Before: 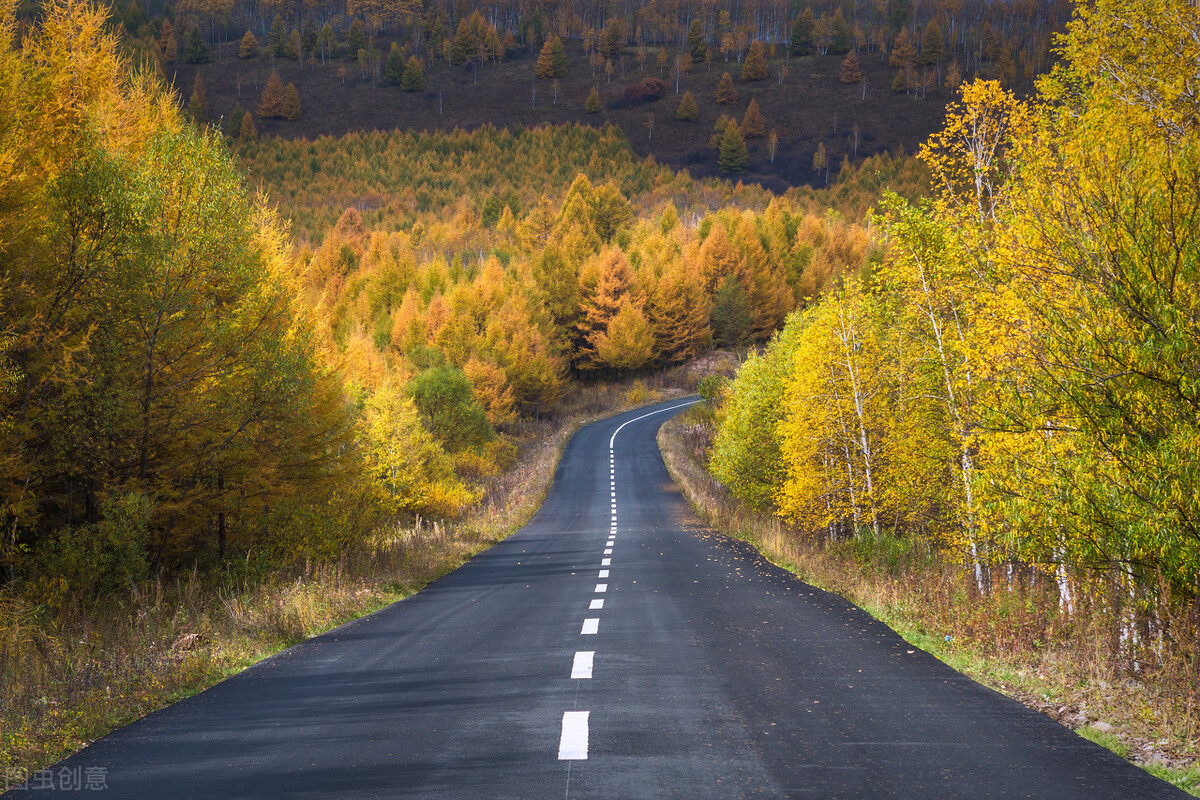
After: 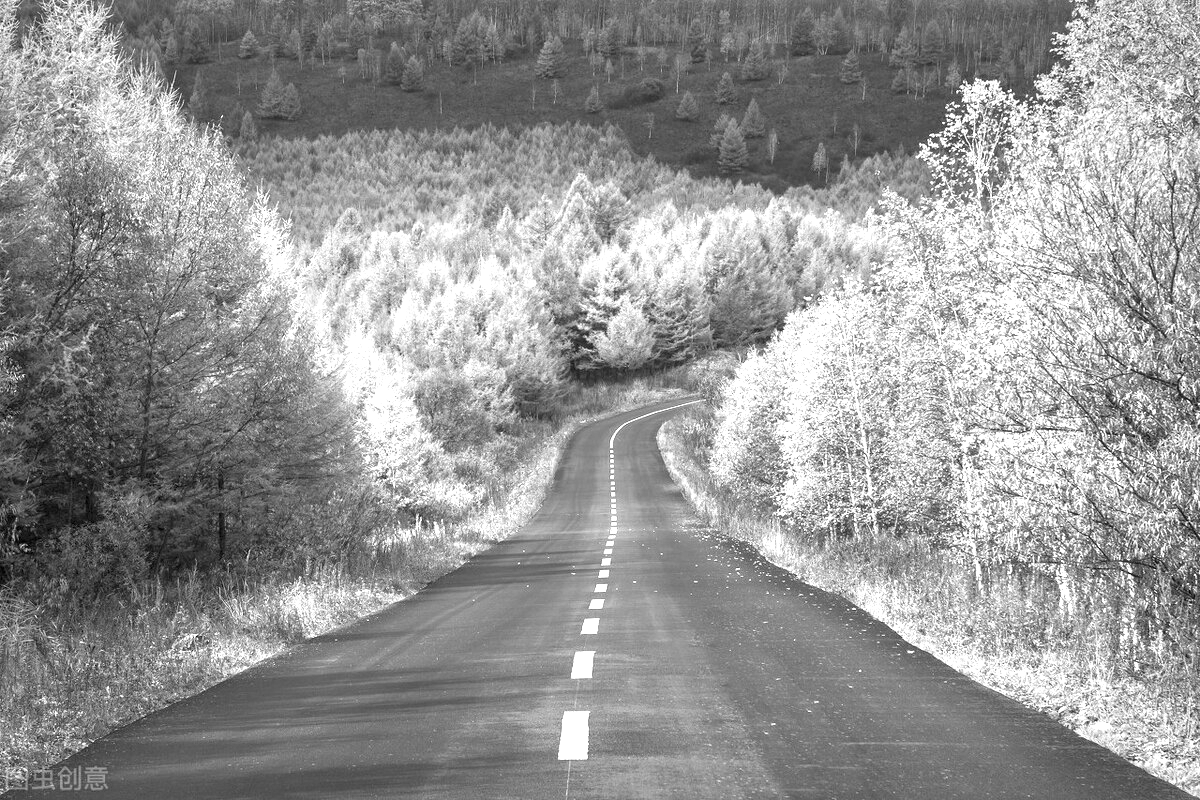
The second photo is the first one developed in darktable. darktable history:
color correction: highlights a* -0.482, highlights b* 9.48, shadows a* -9.48, shadows b* 0.803
color zones: curves: ch1 [(0.29, 0.492) (0.373, 0.185) (0.509, 0.481)]; ch2 [(0.25, 0.462) (0.749, 0.457)], mix 40.67%
exposure: black level correction 0.001, exposure 1.398 EV, compensate exposure bias true, compensate highlight preservation false
monochrome: on, module defaults
